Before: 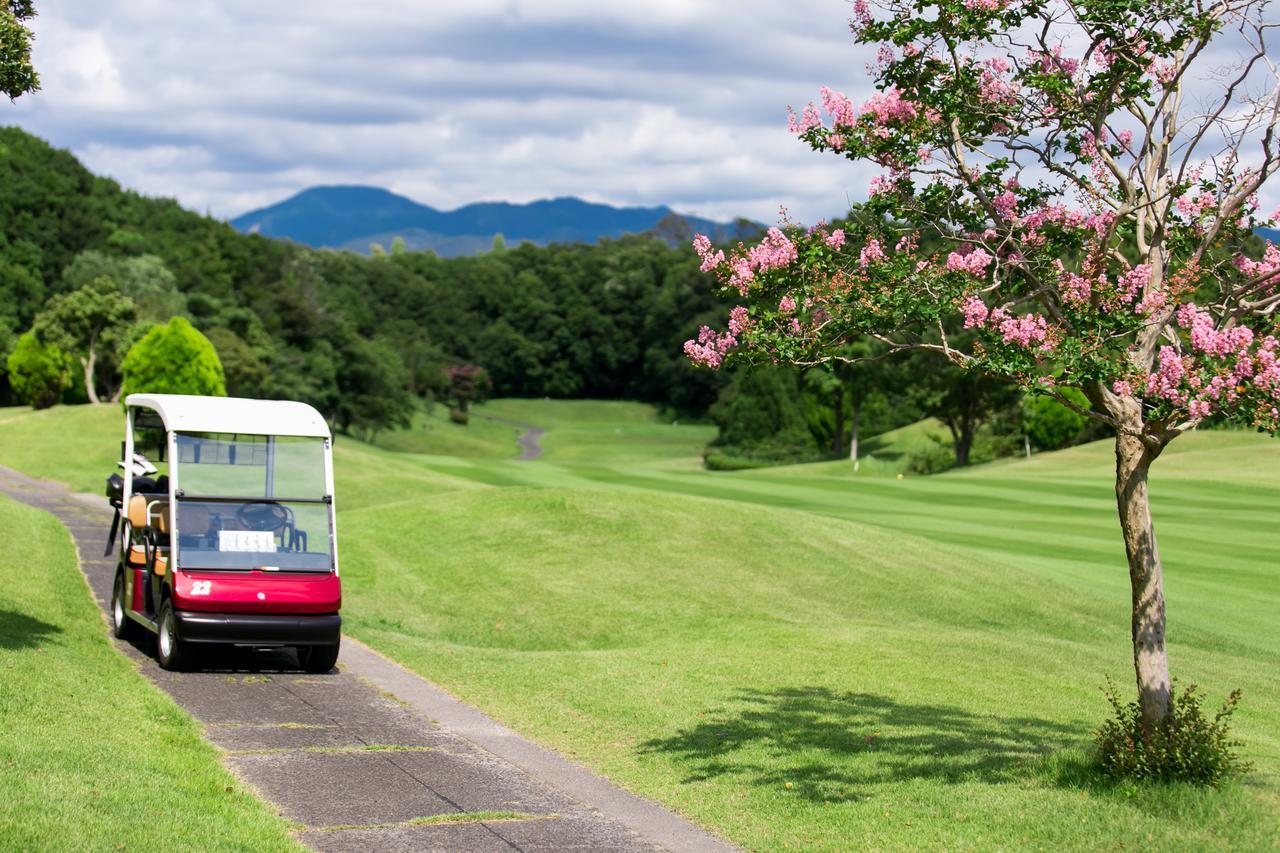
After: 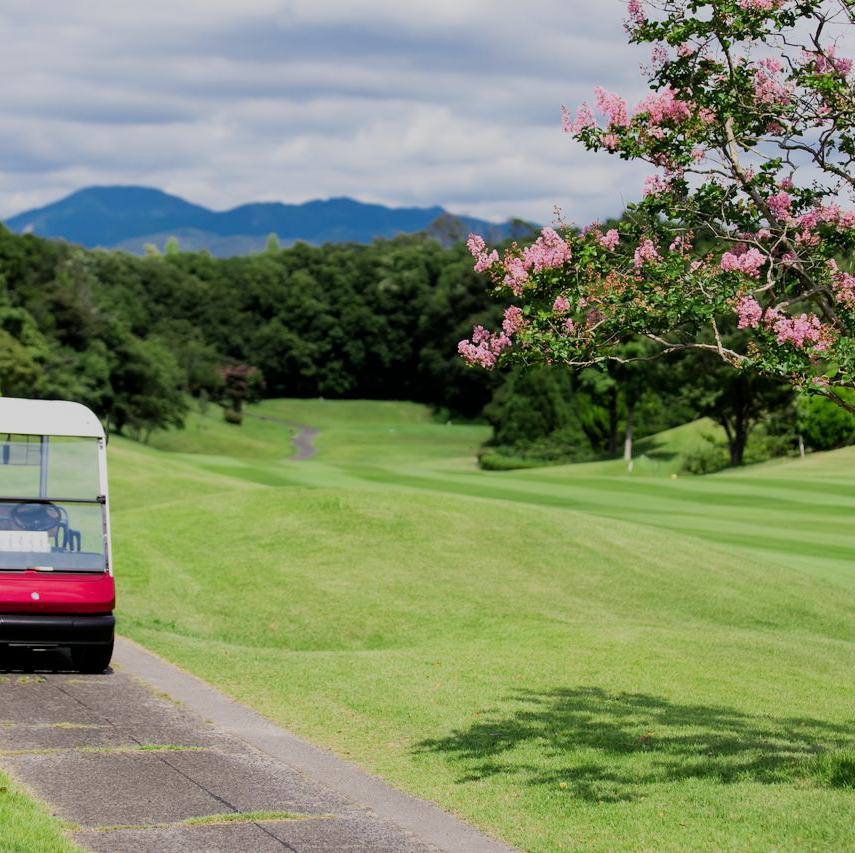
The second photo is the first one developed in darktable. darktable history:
crop and rotate: left 17.732%, right 15.423%
filmic rgb: black relative exposure -7.65 EV, white relative exposure 4.56 EV, hardness 3.61
